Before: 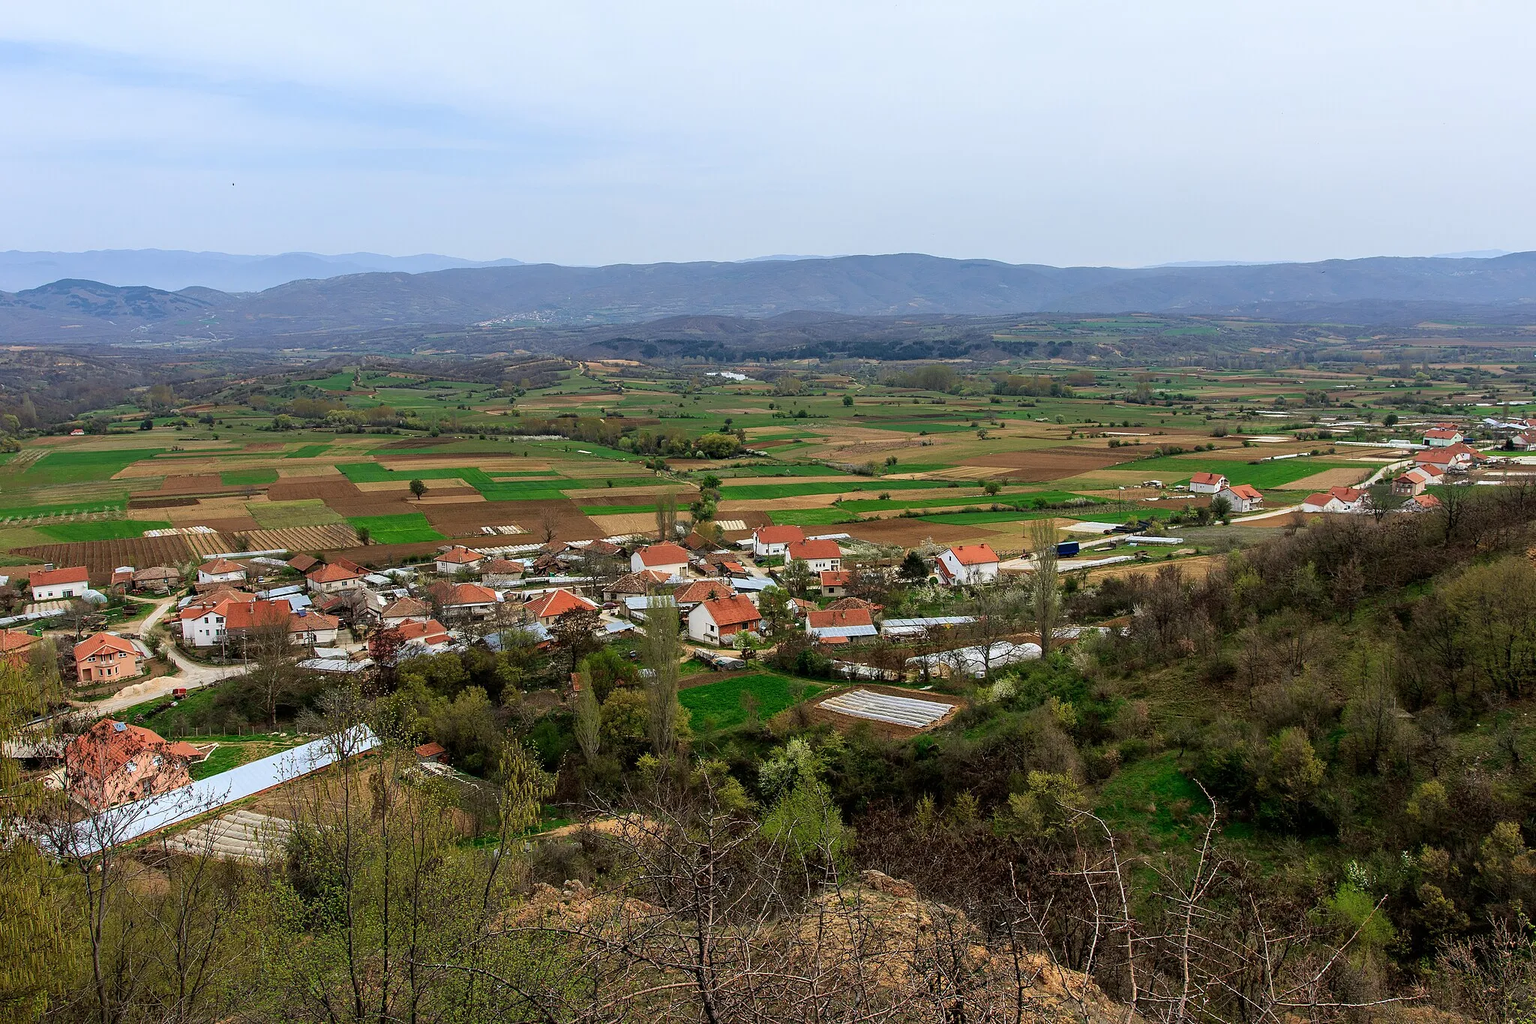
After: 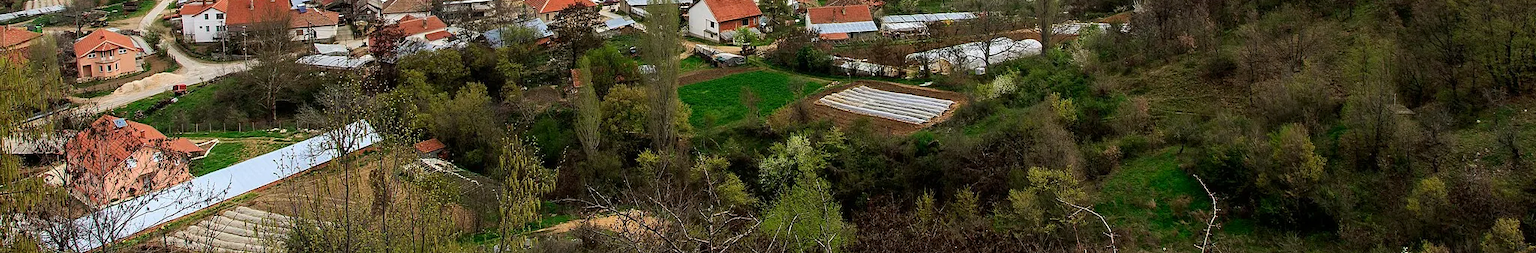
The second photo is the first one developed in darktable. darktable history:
crop and rotate: top 58.975%, bottom 16.224%
shadows and highlights: shadows -21.93, highlights 99.09, soften with gaussian
